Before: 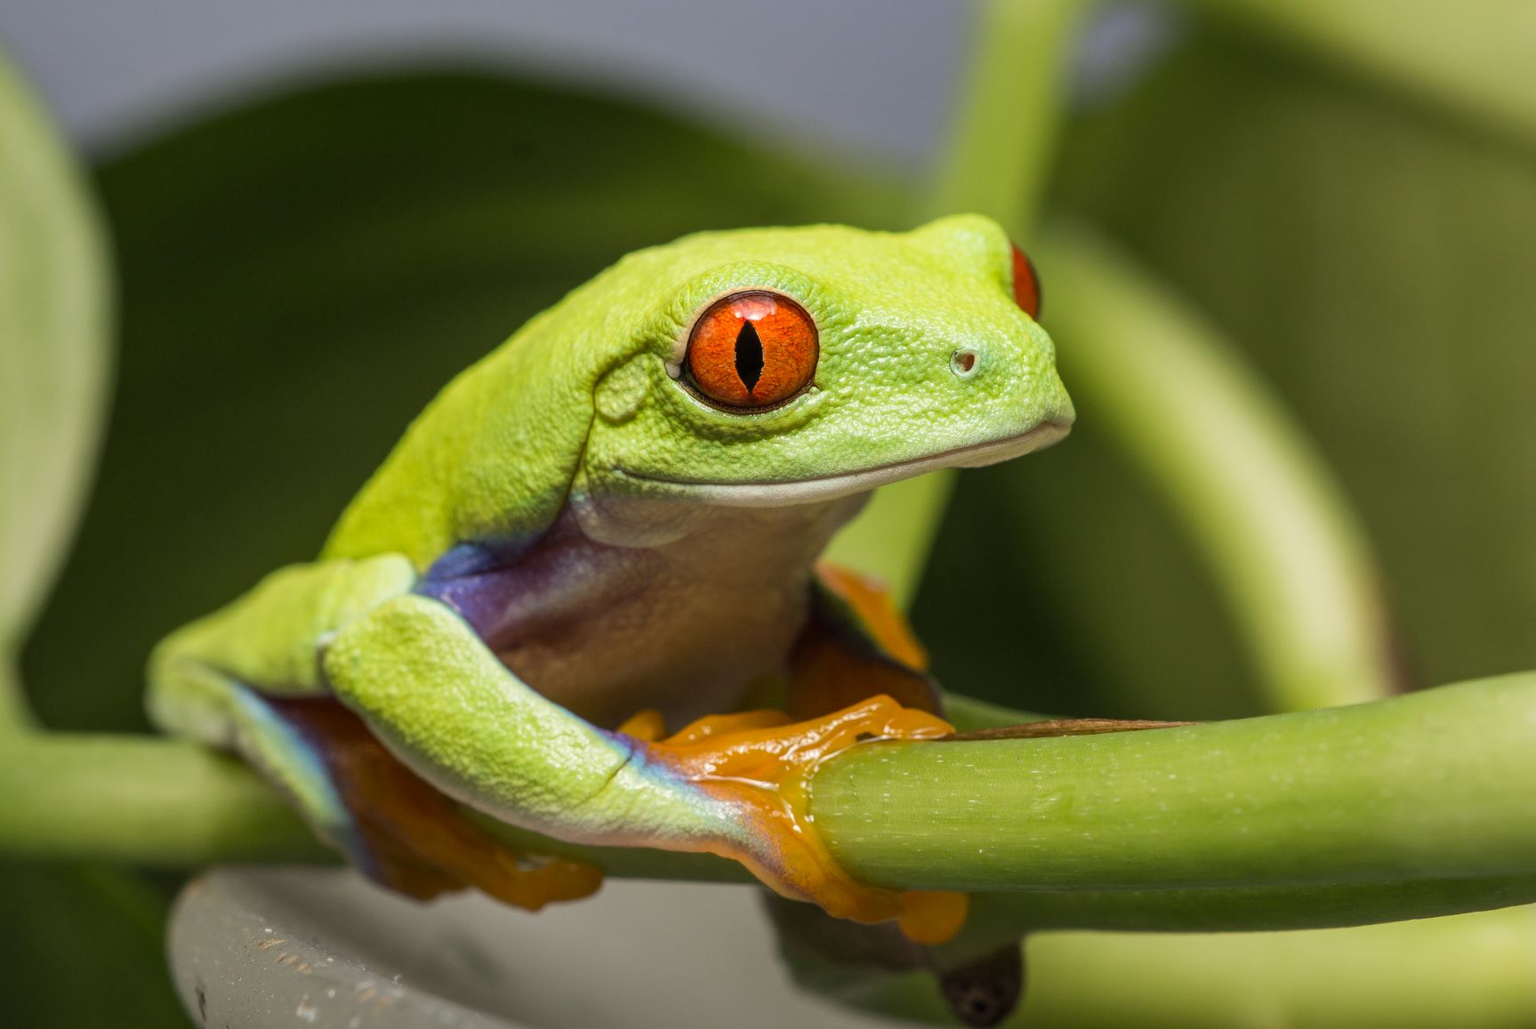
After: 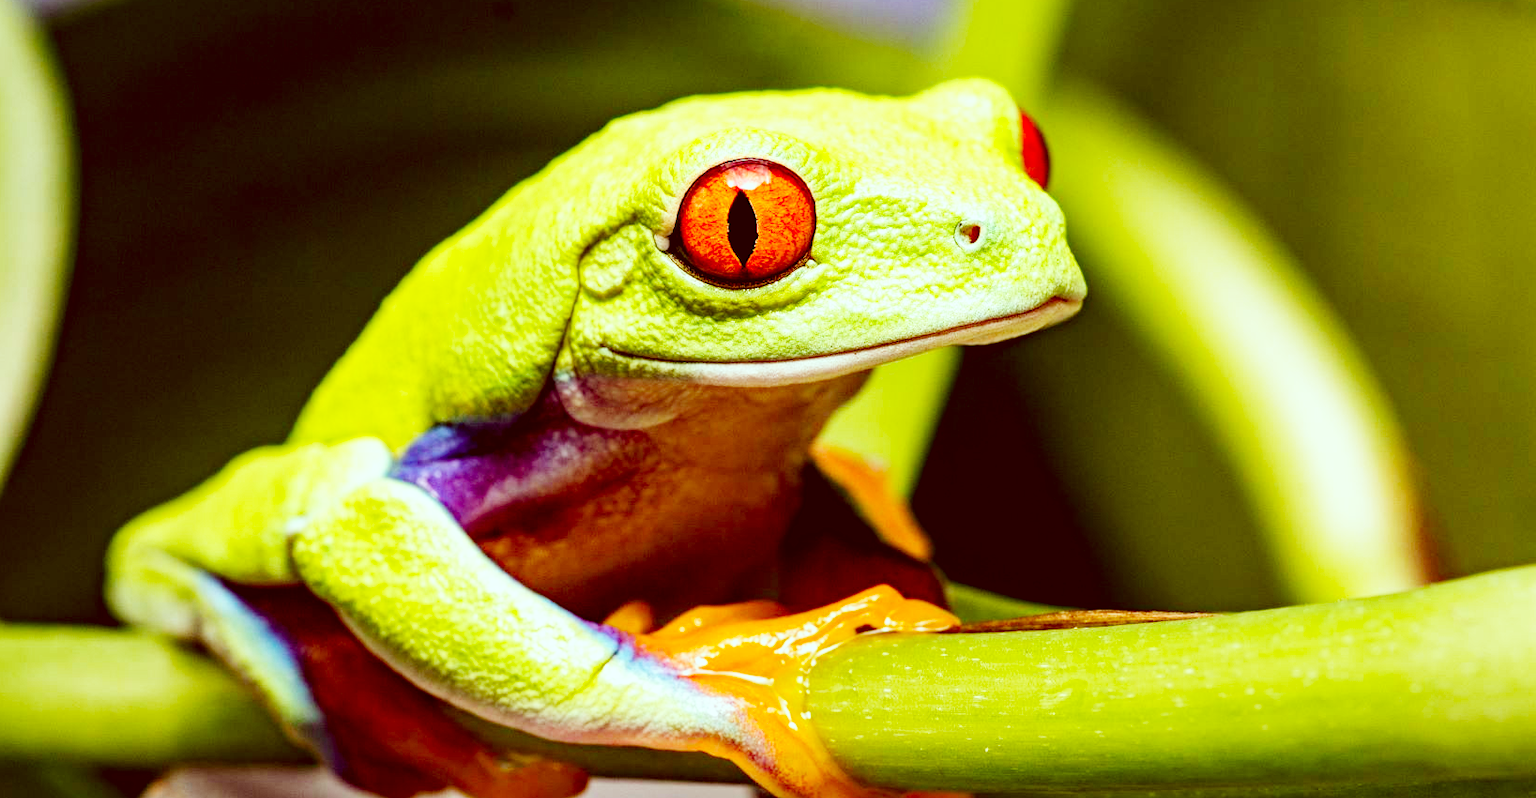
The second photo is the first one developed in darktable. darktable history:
color correction: highlights a* -7.26, highlights b* -0.179, shadows a* 20.84, shadows b* 11.29
haze removal: strength 0.391, distance 0.213, compatibility mode true, adaptive false
crop and rotate: left 2.961%, top 13.687%, right 2.225%, bottom 12.721%
base curve: curves: ch0 [(0, 0.003) (0.001, 0.002) (0.006, 0.004) (0.02, 0.022) (0.048, 0.086) (0.094, 0.234) (0.162, 0.431) (0.258, 0.629) (0.385, 0.8) (0.548, 0.918) (0.751, 0.988) (1, 1)], preserve colors none
exposure: black level correction 0.009, exposure 0.015 EV, compensate exposure bias true, compensate highlight preservation false
